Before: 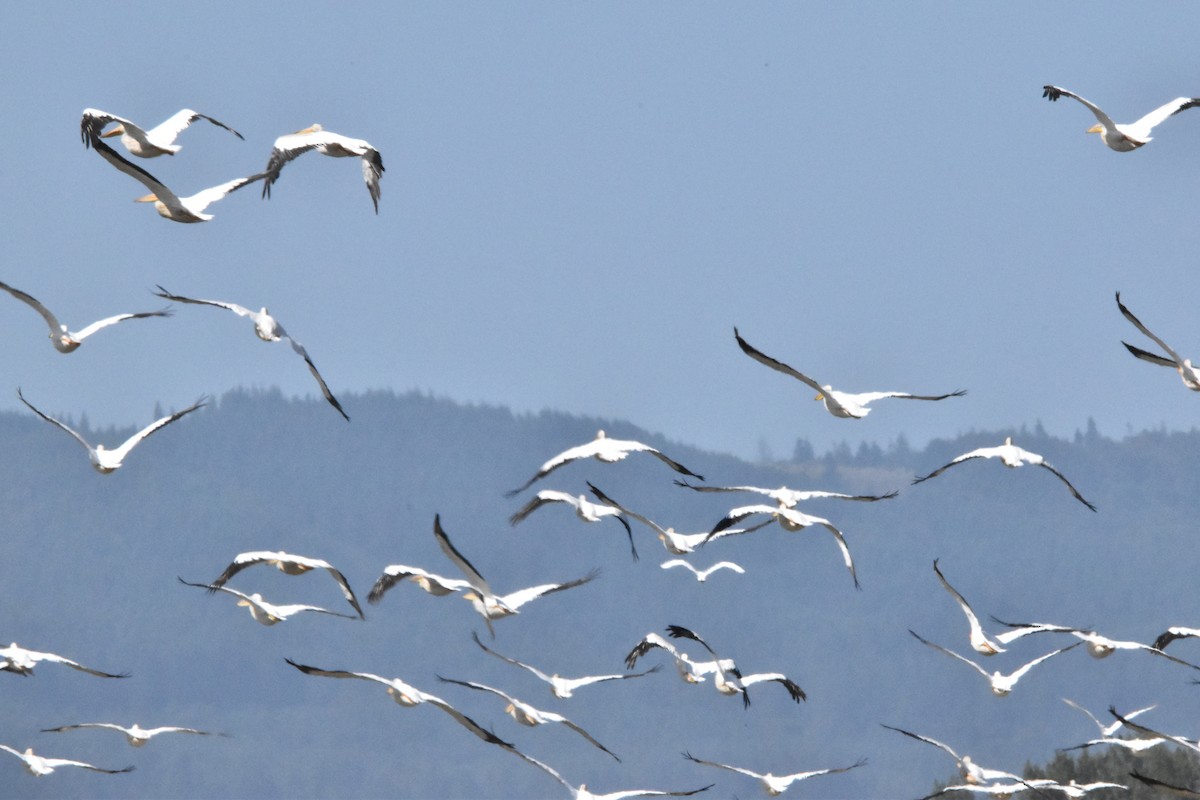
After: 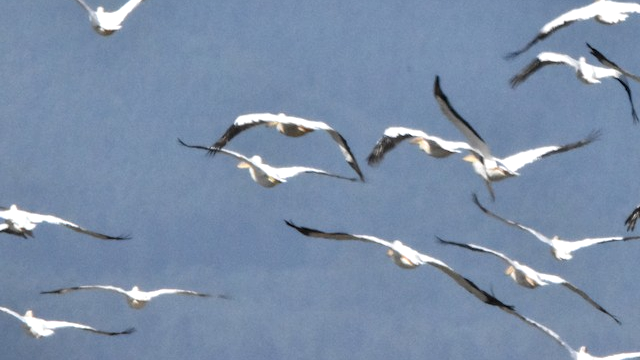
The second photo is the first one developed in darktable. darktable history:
local contrast: highlights 83%, shadows 81%
crop and rotate: top 54.778%, right 46.61%, bottom 0.159%
